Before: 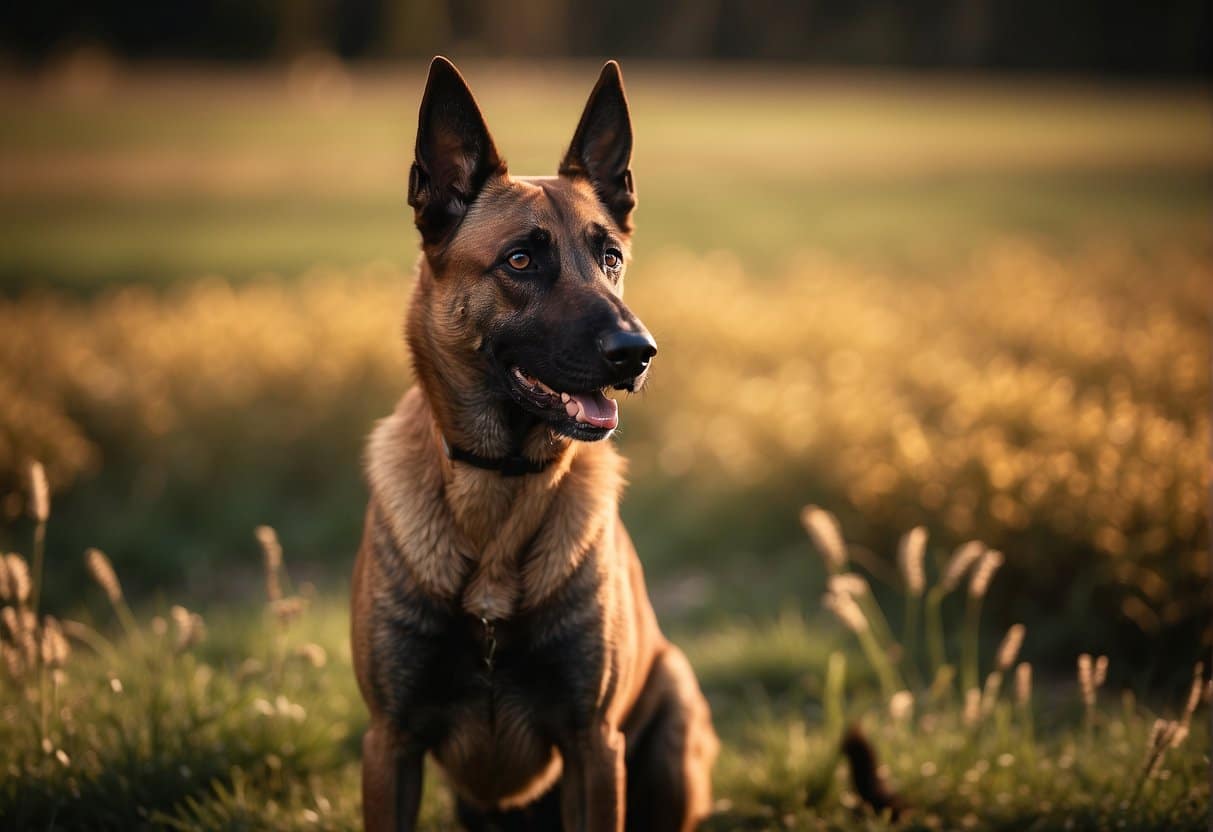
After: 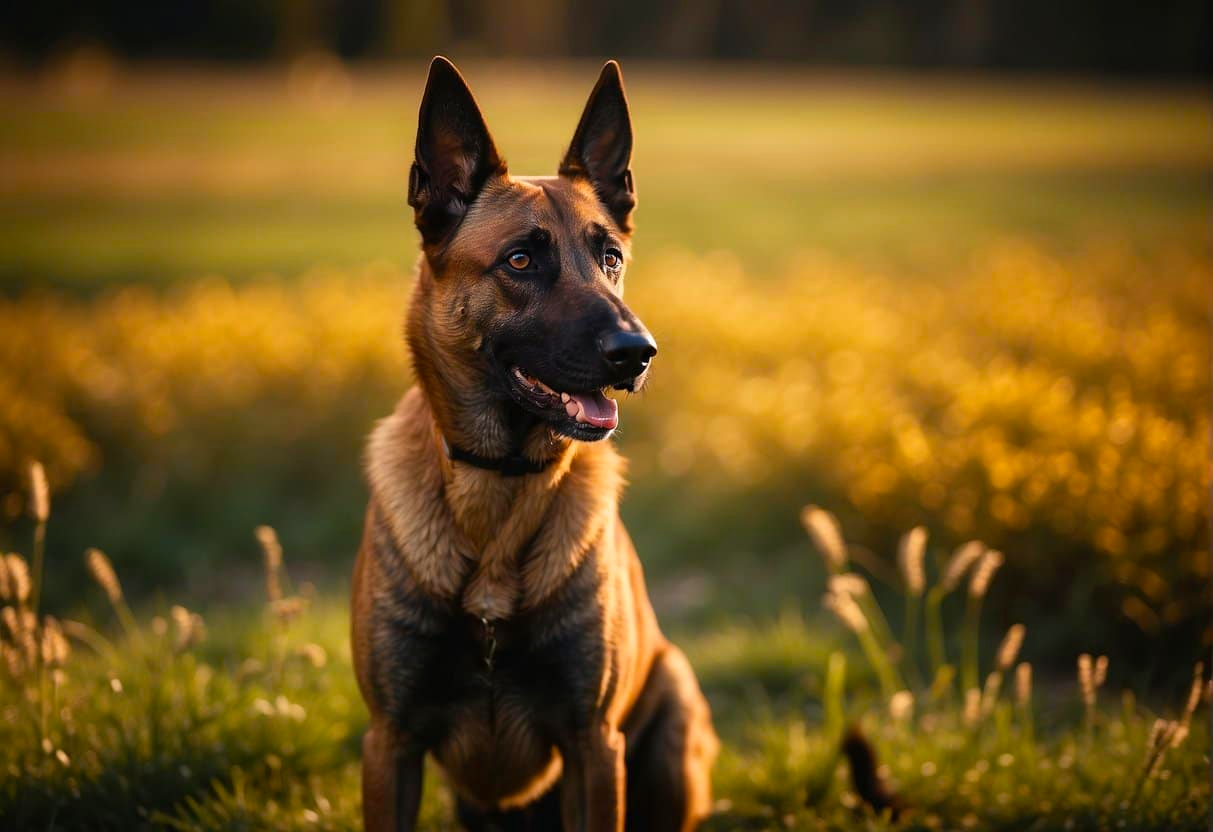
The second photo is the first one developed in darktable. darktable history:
color balance rgb: linear chroma grading › global chroma 0.756%, perceptual saturation grading › global saturation 30.01%
